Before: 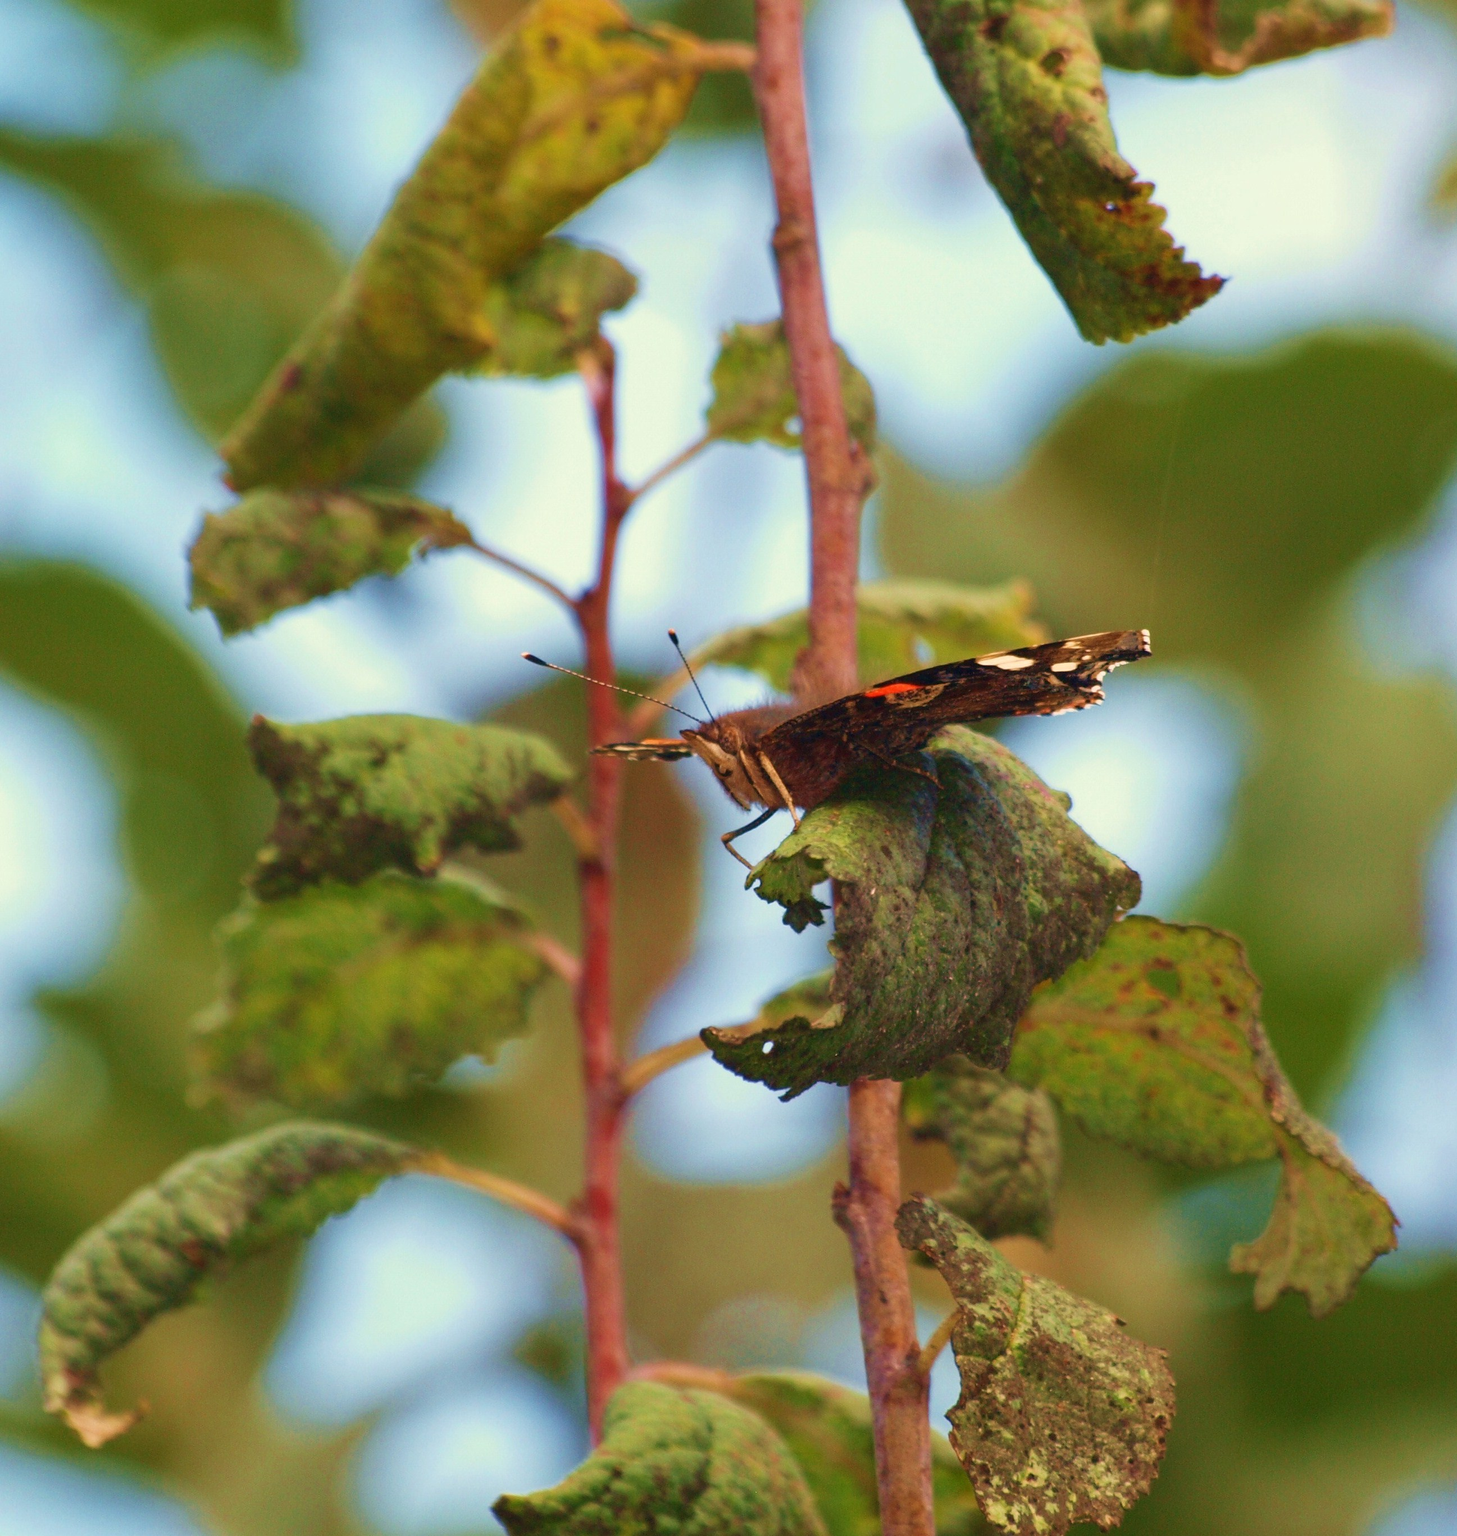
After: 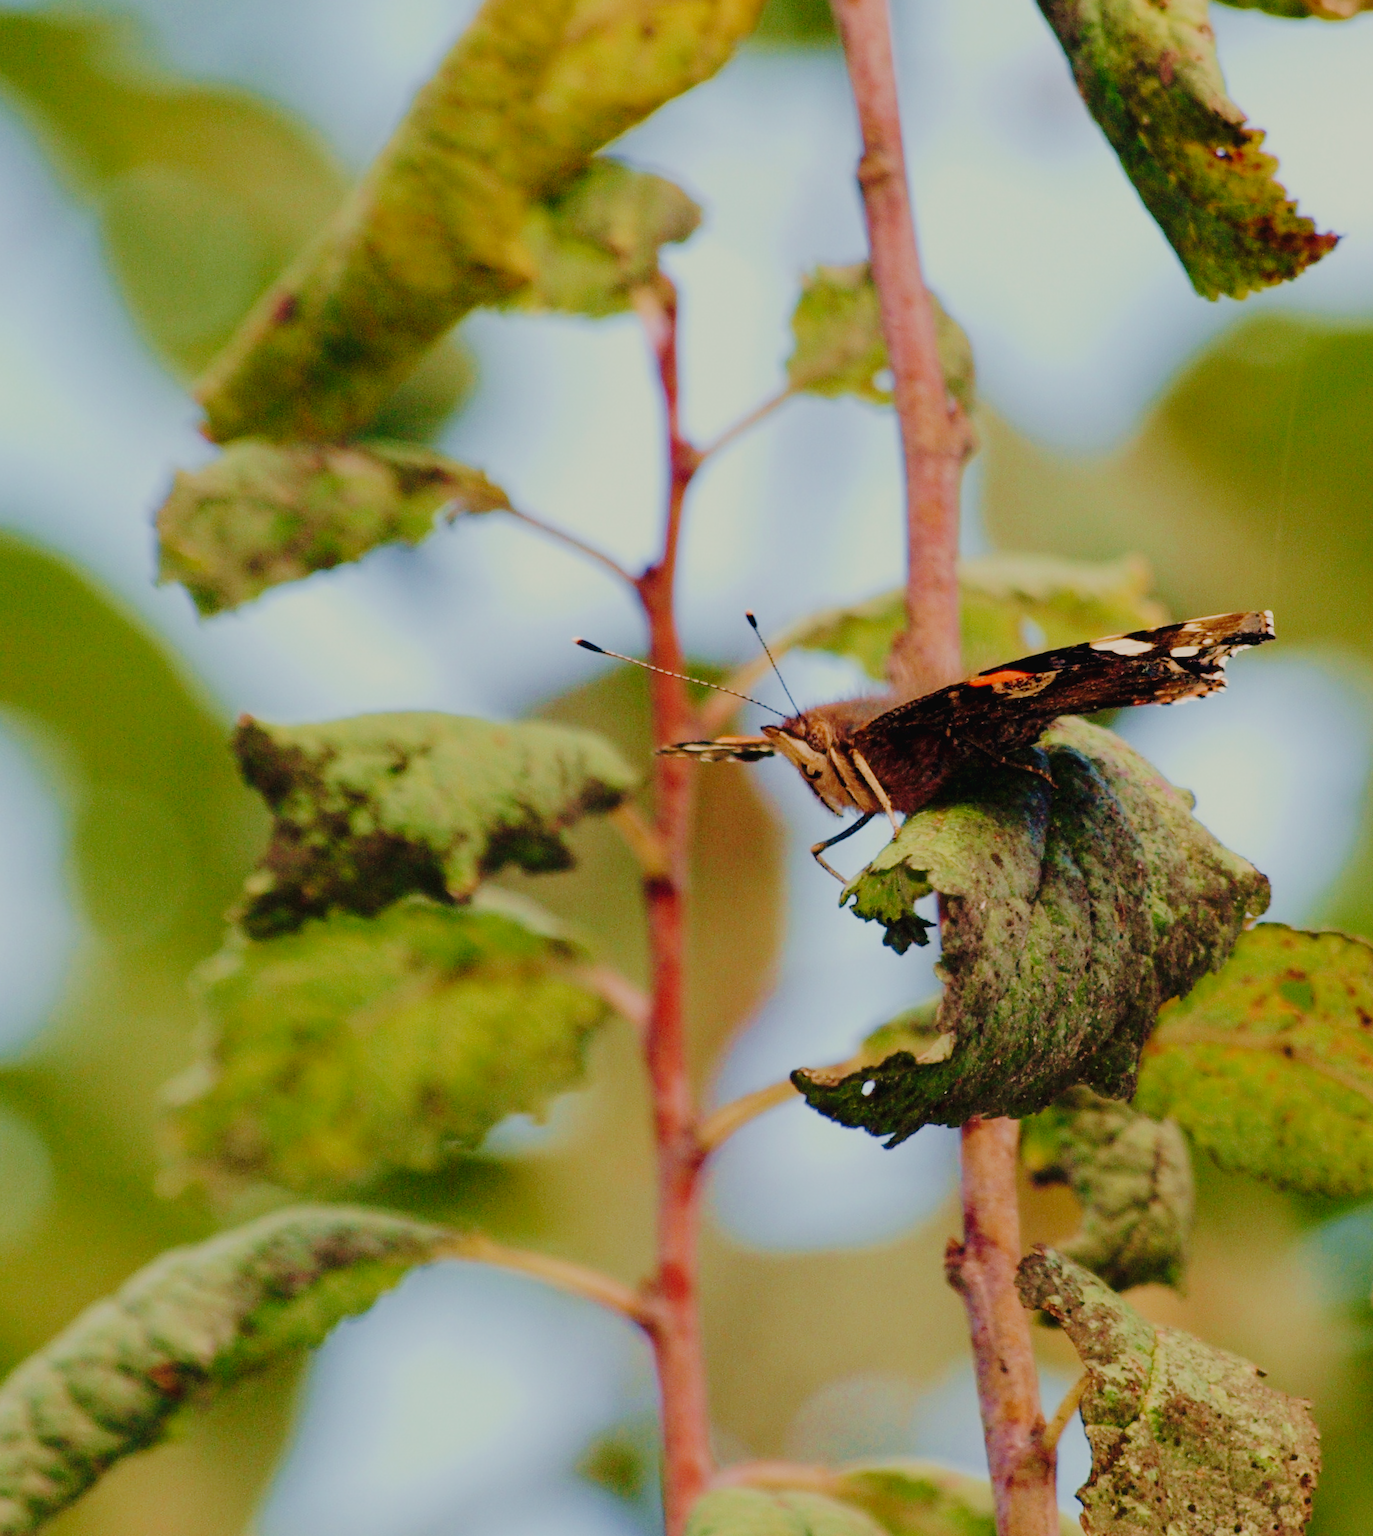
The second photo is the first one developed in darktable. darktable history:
tone curve: curves: ch0 [(0, 0) (0.003, 0.021) (0.011, 0.021) (0.025, 0.021) (0.044, 0.033) (0.069, 0.053) (0.1, 0.08) (0.136, 0.114) (0.177, 0.171) (0.224, 0.246) (0.277, 0.332) (0.335, 0.424) (0.399, 0.496) (0.468, 0.561) (0.543, 0.627) (0.623, 0.685) (0.709, 0.741) (0.801, 0.813) (0.898, 0.902) (1, 1)], preserve colors none
rotate and perspective: rotation -0.013°, lens shift (vertical) -0.027, lens shift (horizontal) 0.178, crop left 0.016, crop right 0.989, crop top 0.082, crop bottom 0.918
crop and rotate: angle 1°, left 4.281%, top 0.642%, right 11.383%, bottom 2.486%
filmic rgb: black relative exposure -6.98 EV, white relative exposure 5.63 EV, hardness 2.86
